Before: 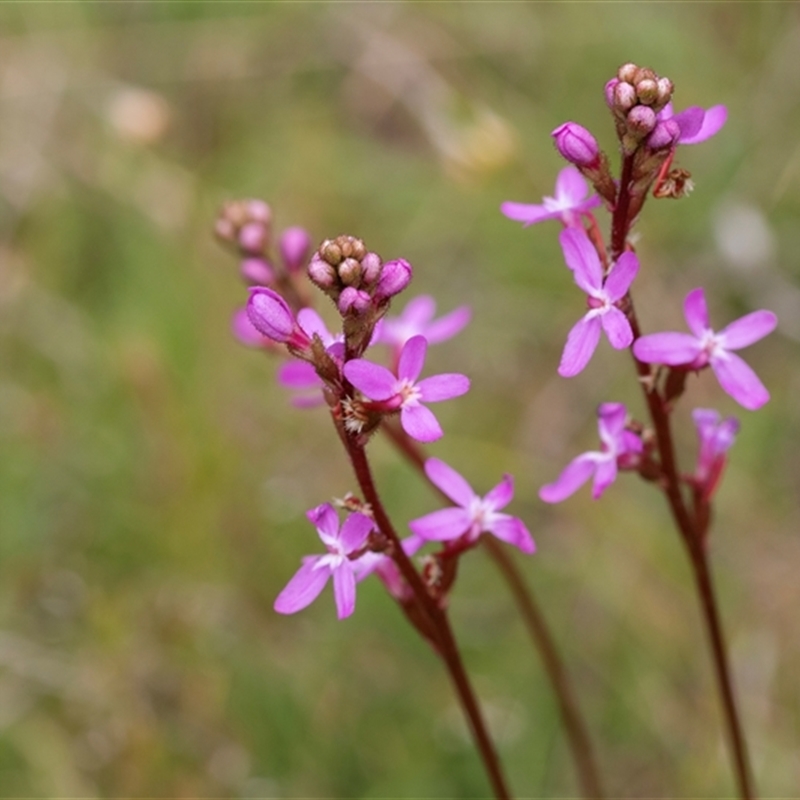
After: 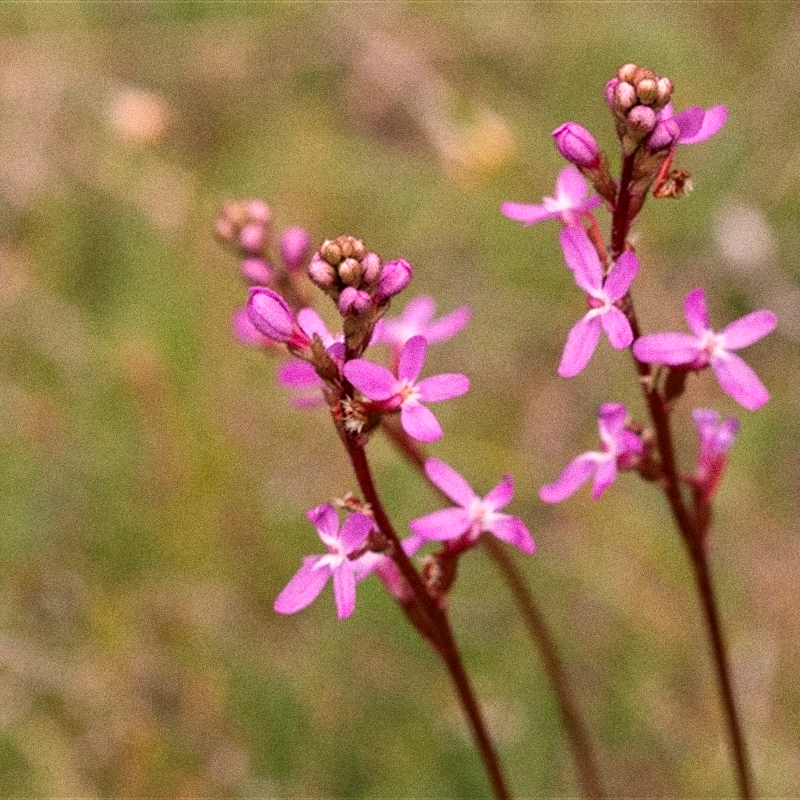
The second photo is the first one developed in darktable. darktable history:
grain: coarseness 0.09 ISO, strength 40%
white balance: red 1.127, blue 0.943
contrast equalizer: octaves 7, y [[0.6 ×6], [0.55 ×6], [0 ×6], [0 ×6], [0 ×6]], mix 0.3
